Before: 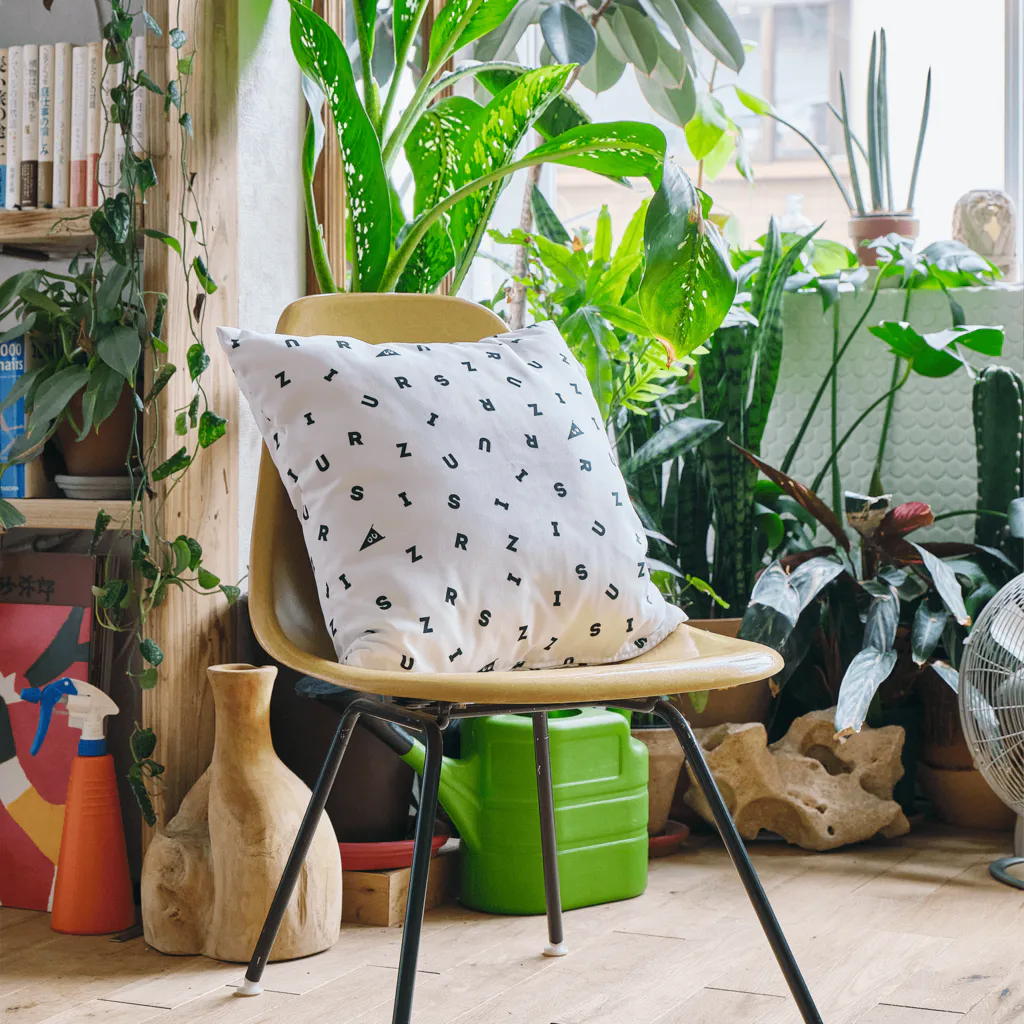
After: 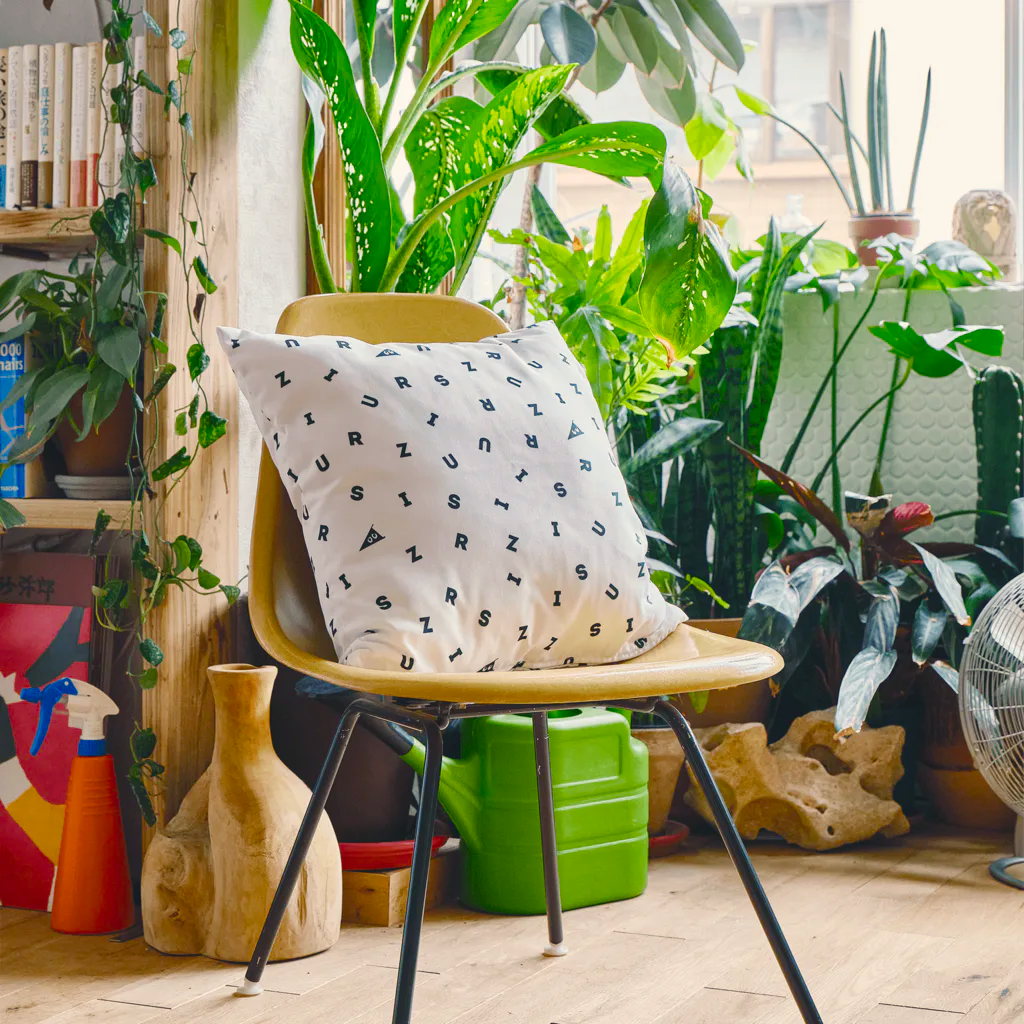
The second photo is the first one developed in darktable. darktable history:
color balance rgb: shadows lift › chroma 3%, shadows lift › hue 280.8°, power › hue 330°, highlights gain › chroma 3%, highlights gain › hue 75.6°, global offset › luminance 0.7%, perceptual saturation grading › global saturation 20%, perceptual saturation grading › highlights -25%, perceptual saturation grading › shadows 50%, global vibrance 20.33%
exposure: exposure 0 EV, compensate highlight preservation false
